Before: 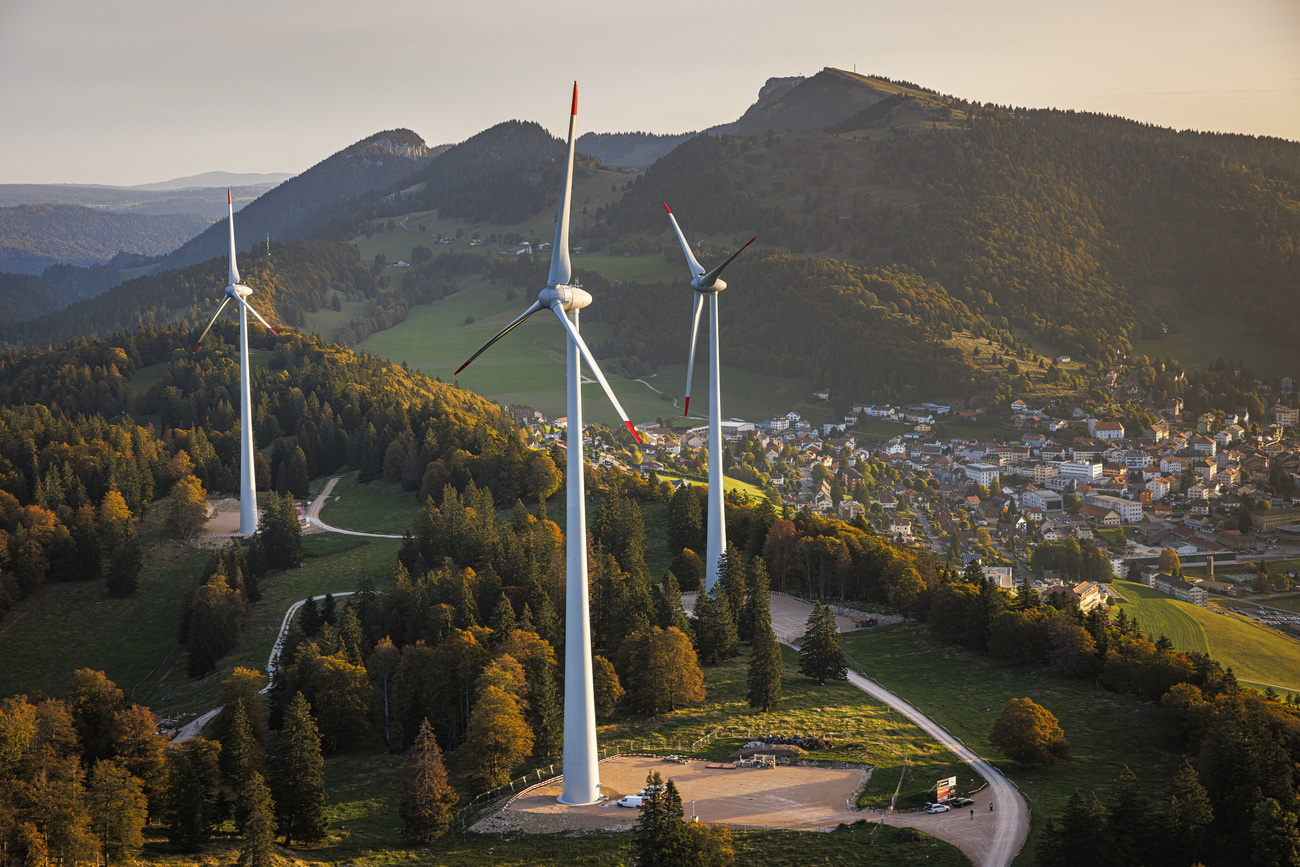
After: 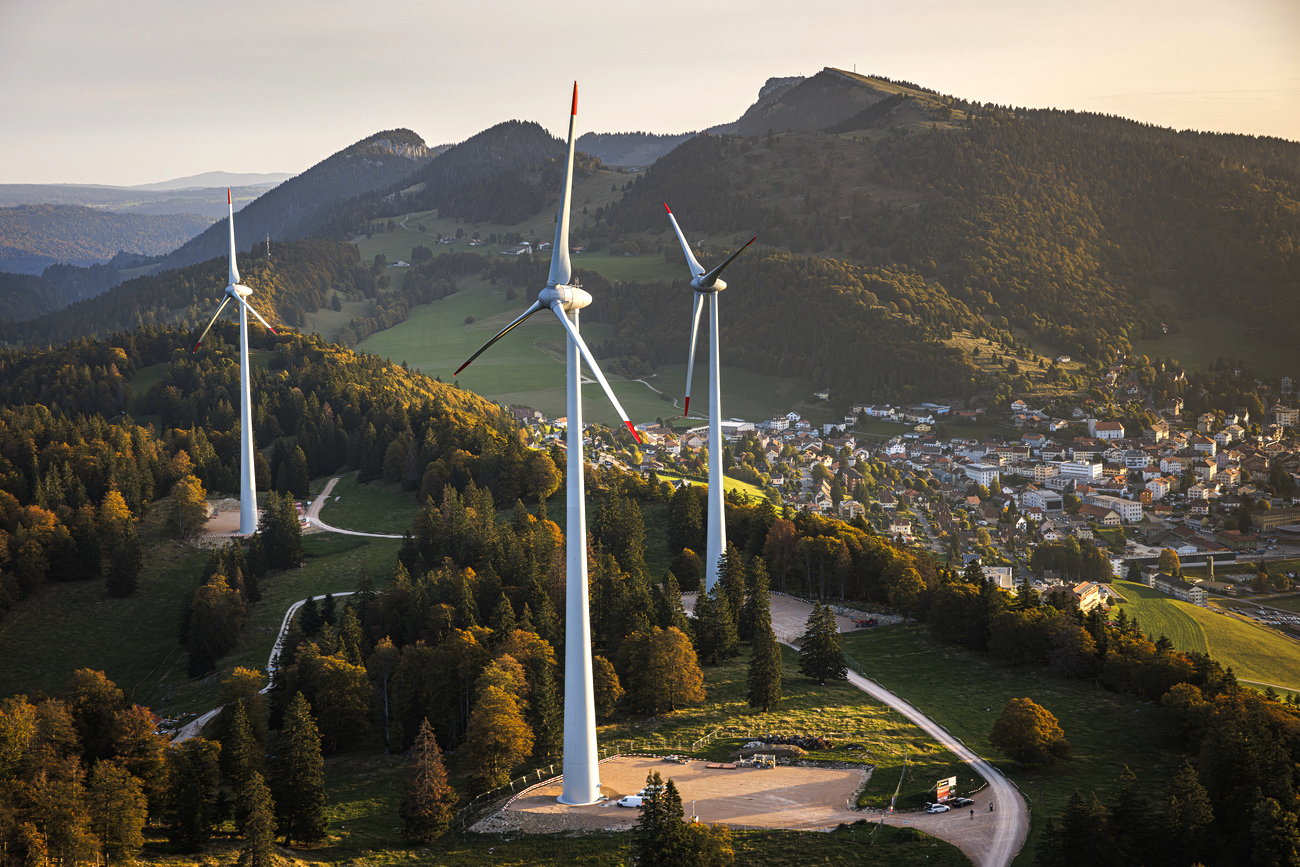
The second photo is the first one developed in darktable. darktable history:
tone equalizer: -8 EV -0.422 EV, -7 EV -0.371 EV, -6 EV -0.347 EV, -5 EV -0.257 EV, -3 EV 0.256 EV, -2 EV 0.315 EV, -1 EV 0.39 EV, +0 EV 0.399 EV, edges refinement/feathering 500, mask exposure compensation -1.57 EV, preserve details no
